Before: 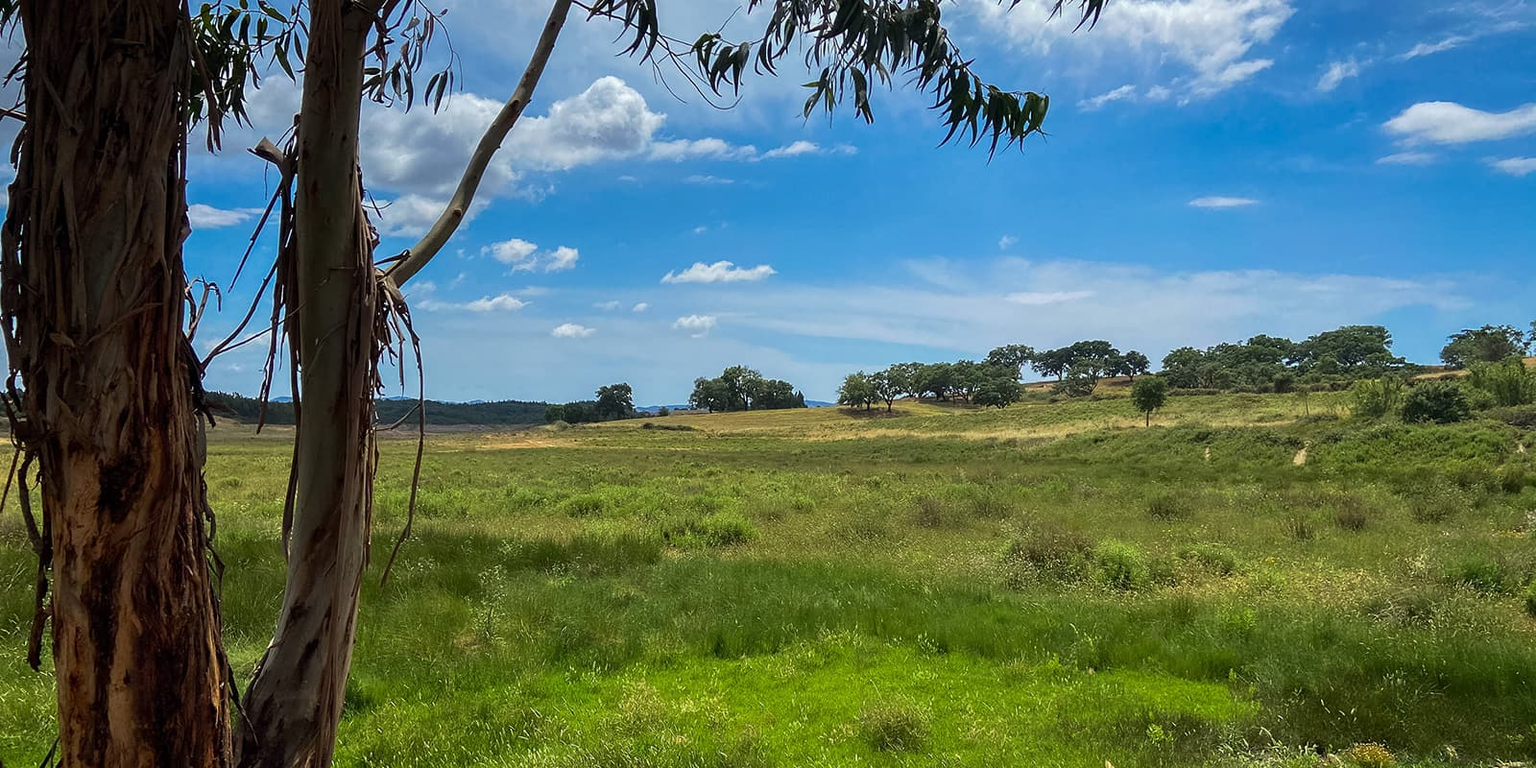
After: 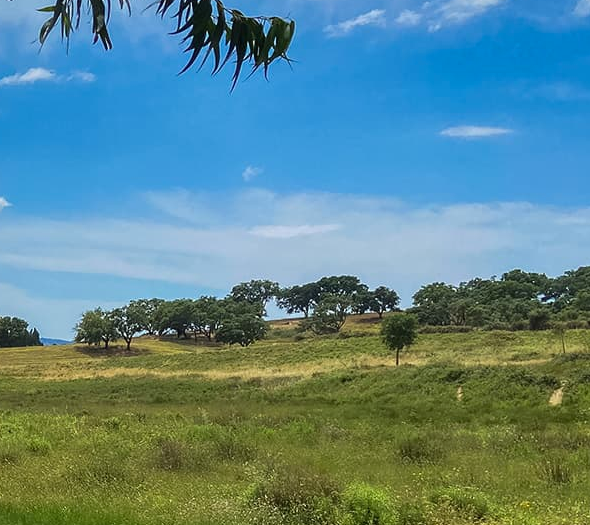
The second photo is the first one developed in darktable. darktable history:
crop and rotate: left 49.936%, top 10.094%, right 13.136%, bottom 24.256%
contrast brightness saturation: contrast -0.02, brightness -0.01, saturation 0.03
